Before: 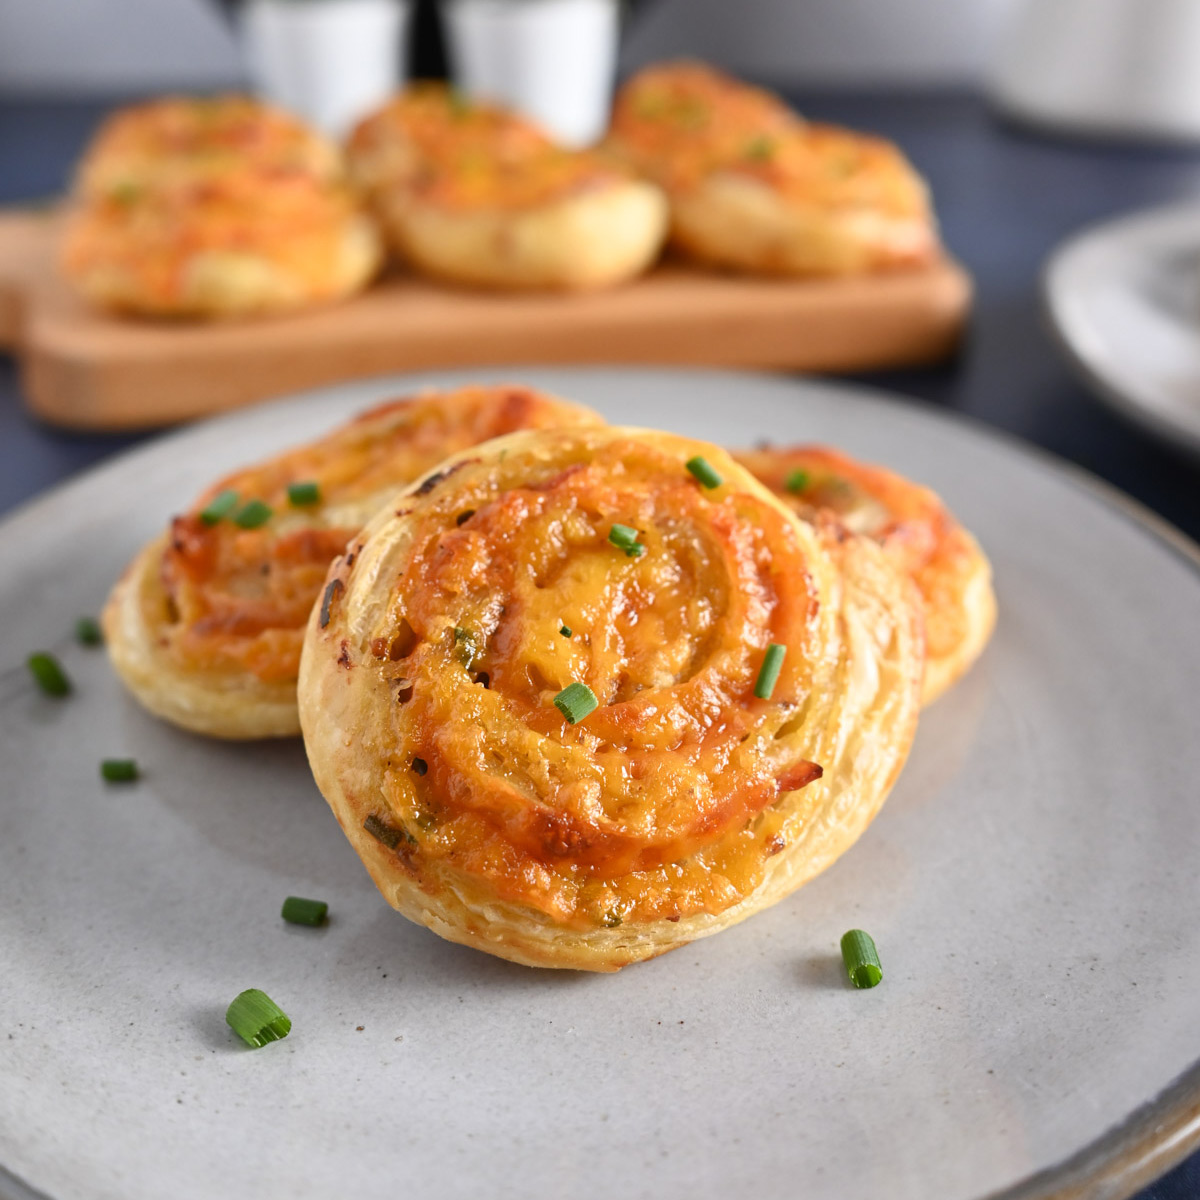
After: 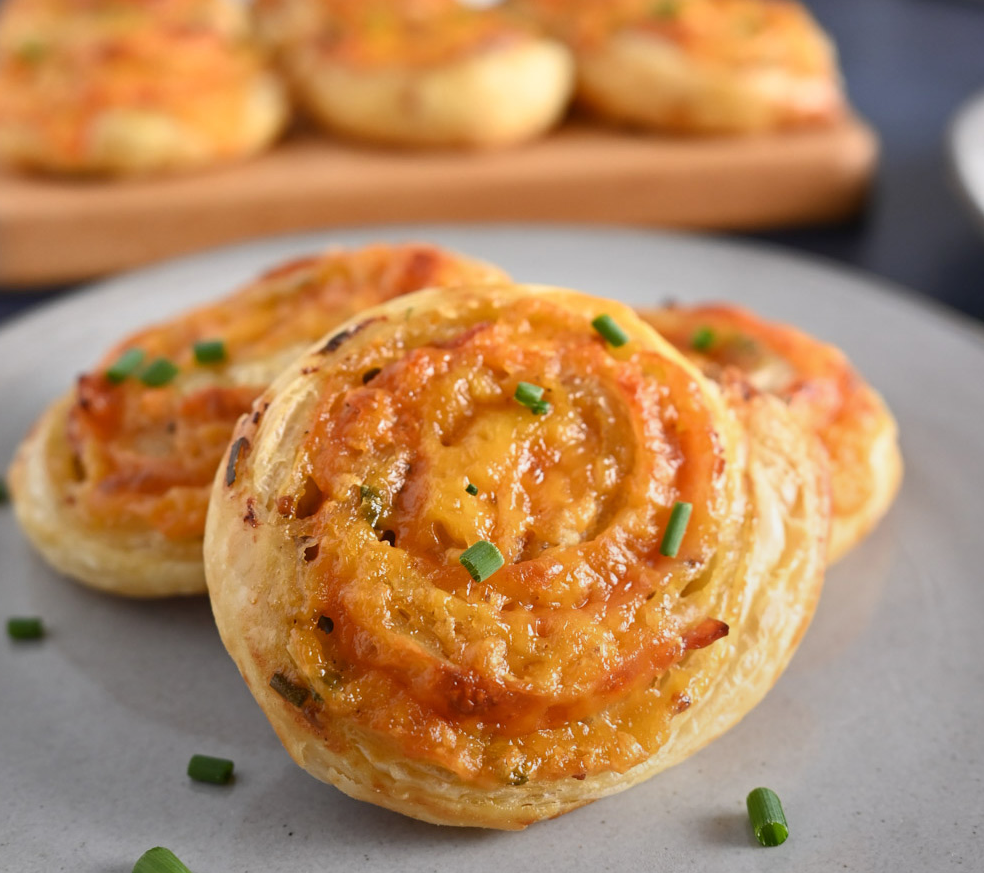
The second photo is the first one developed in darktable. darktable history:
graduated density: rotation -180°, offset 27.42
crop: left 7.856%, top 11.836%, right 10.12%, bottom 15.387%
